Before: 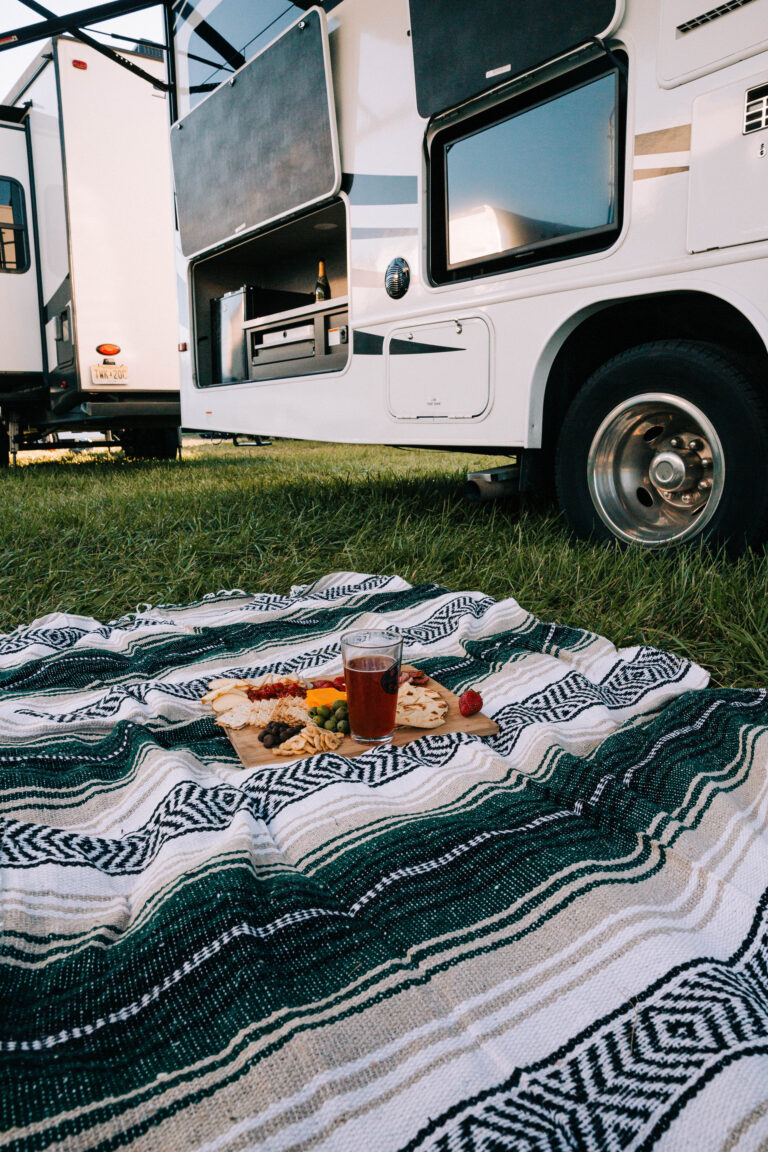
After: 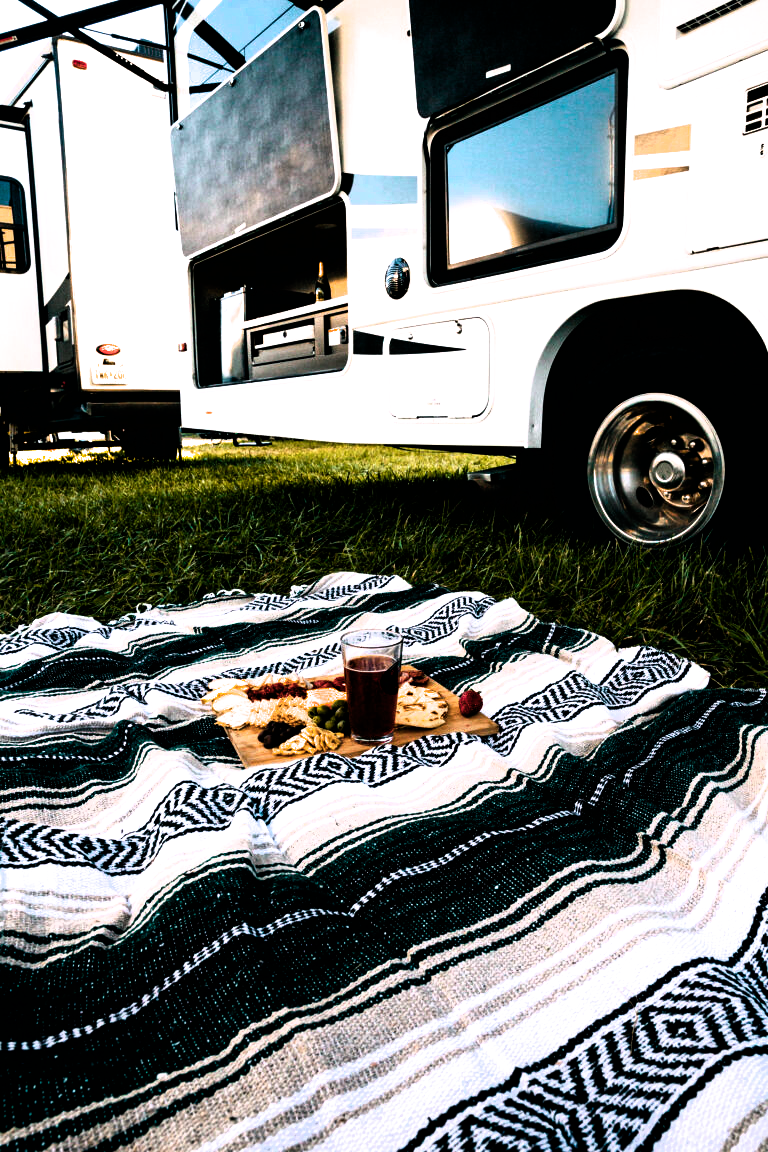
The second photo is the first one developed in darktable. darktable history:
filmic rgb: black relative exposure -8.2 EV, white relative exposure 2.2 EV, threshold 3 EV, hardness 7.11, latitude 85.74%, contrast 1.696, highlights saturation mix -4%, shadows ↔ highlights balance -2.69%, color science v5 (2021), contrast in shadows safe, contrast in highlights safe, enable highlight reconstruction true
color balance rgb: linear chroma grading › global chroma 9%, perceptual saturation grading › global saturation 36%, perceptual saturation grading › shadows 35%, perceptual brilliance grading › global brilliance 15%, perceptual brilliance grading › shadows -35%, global vibrance 15%
